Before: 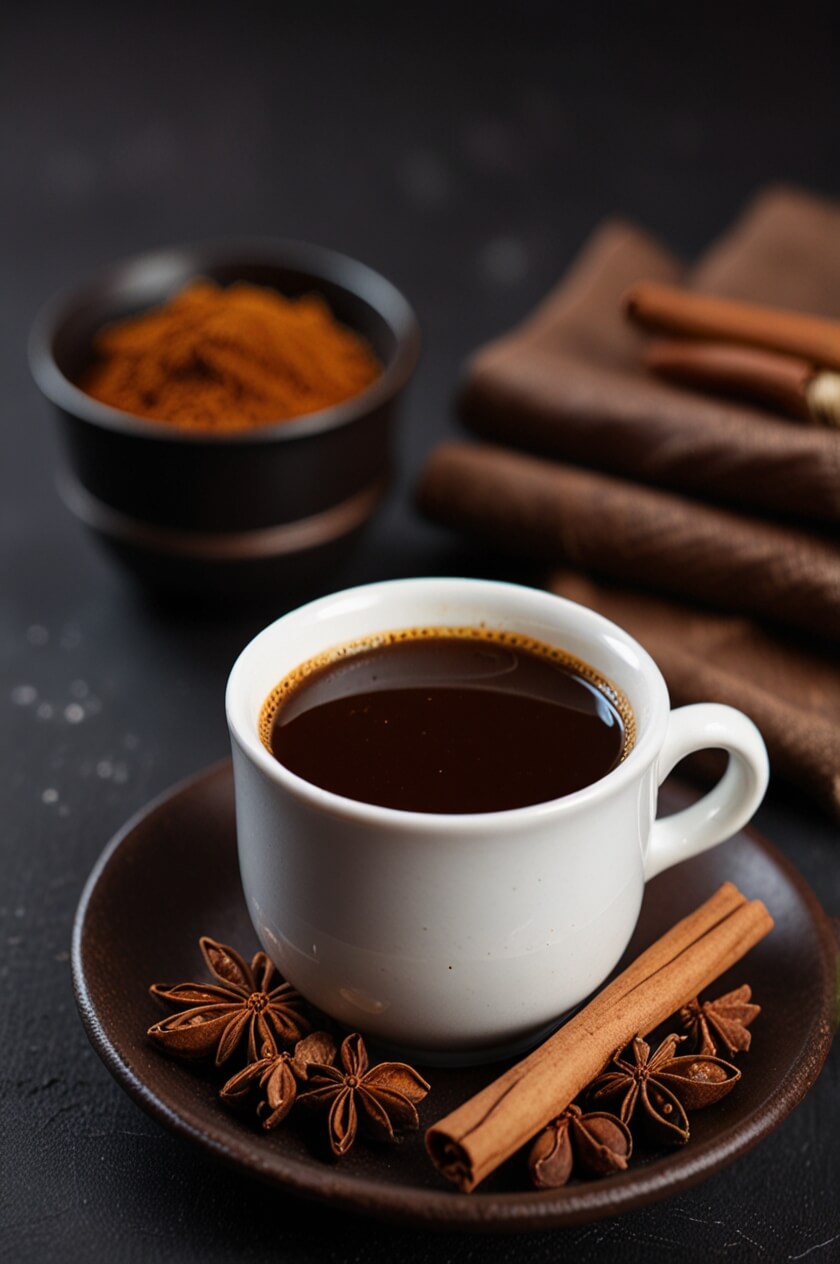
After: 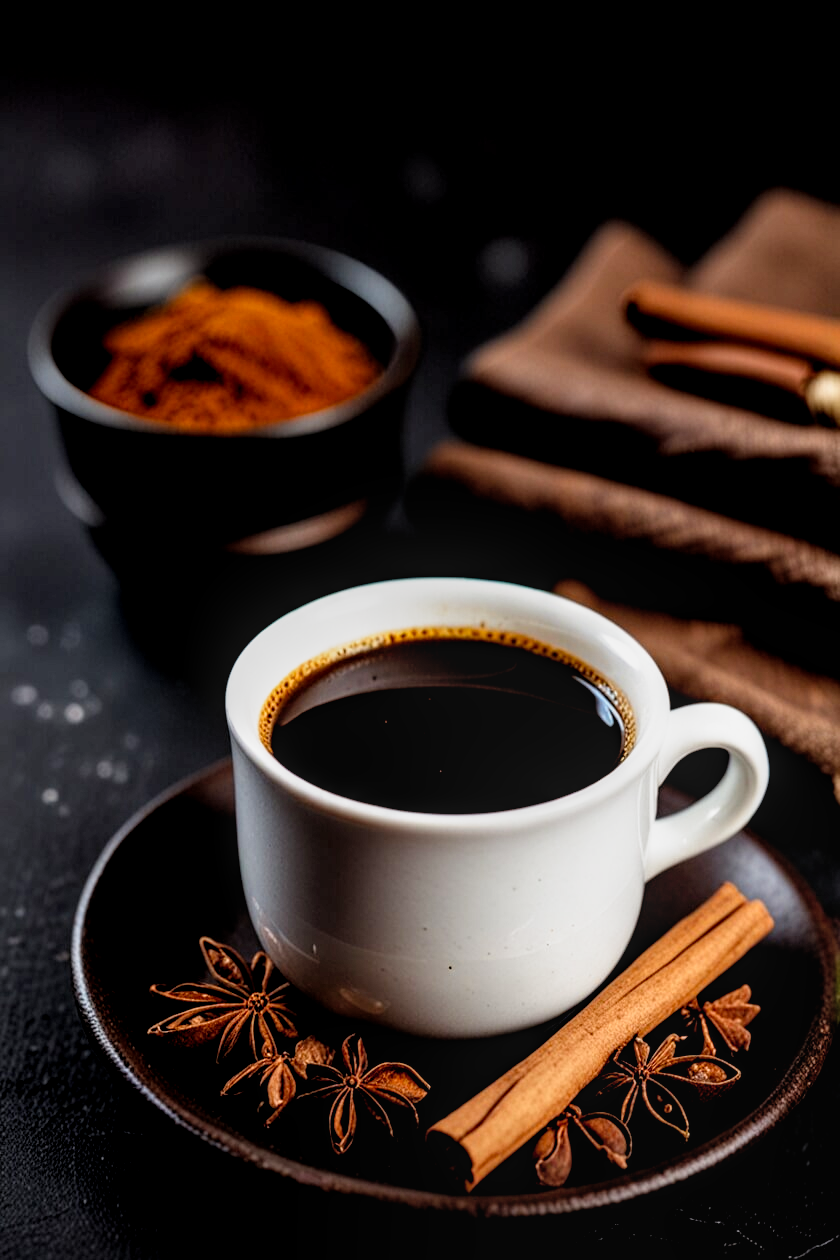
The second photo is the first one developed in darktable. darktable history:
crop: top 0.05%, bottom 0.098%
local contrast: on, module defaults
filmic rgb: black relative exposure -8.7 EV, white relative exposure 2.7 EV, threshold 3 EV, target black luminance 0%, hardness 6.25, latitude 75%, contrast 1.325, highlights saturation mix -5%, preserve chrominance no, color science v5 (2021), iterations of high-quality reconstruction 0, enable highlight reconstruction true
rgb levels: levels [[0.013, 0.434, 0.89], [0, 0.5, 1], [0, 0.5, 1]]
